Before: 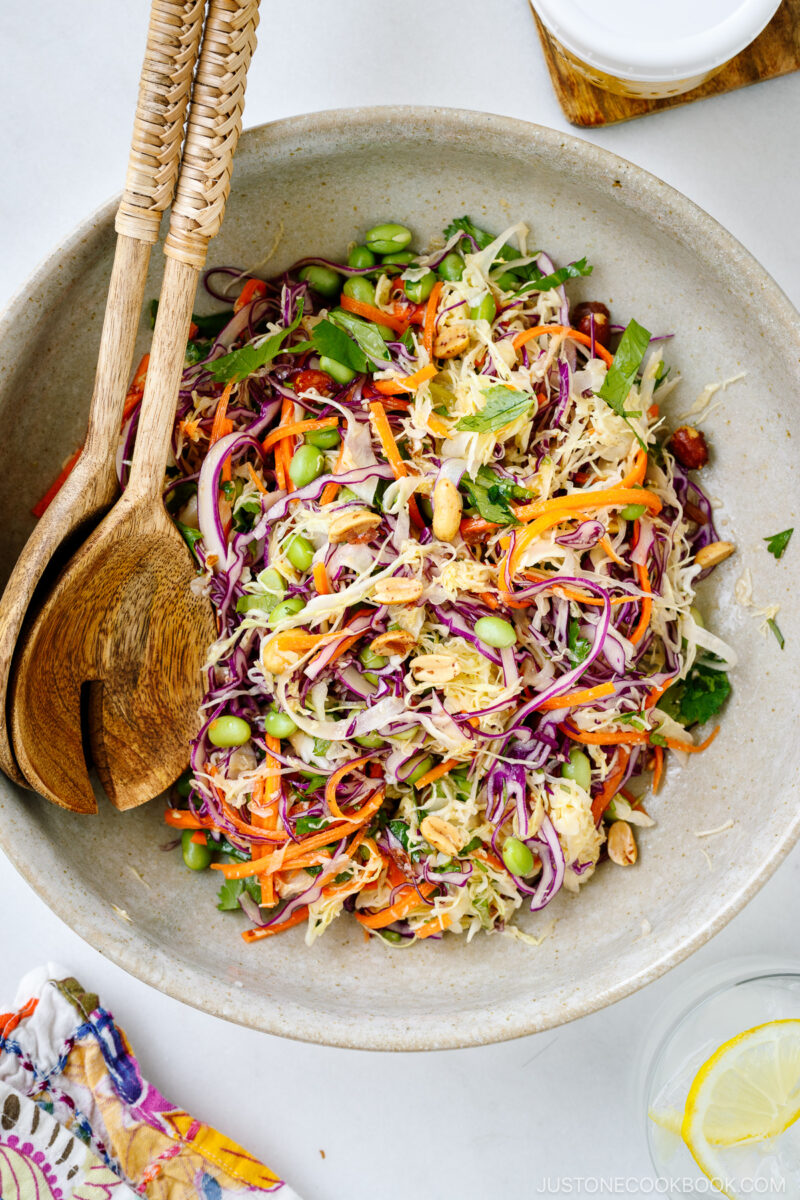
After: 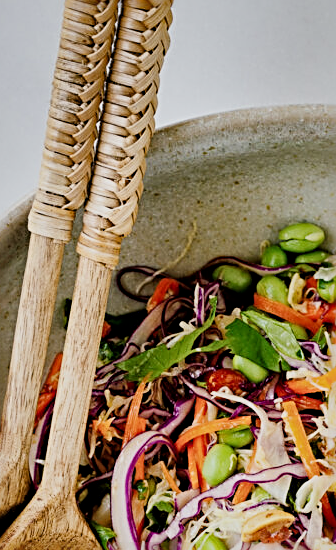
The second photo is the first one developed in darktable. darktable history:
local contrast: mode bilateral grid, contrast 20, coarseness 49, detail 144%, midtone range 0.2
shadows and highlights: low approximation 0.01, soften with gaussian
crop and rotate: left 10.92%, top 0.106%, right 46.981%, bottom 54.054%
filmic rgb: black relative exposure -7.65 EV, white relative exposure 4.56 EV, threshold 5.94 EV, hardness 3.61, enable highlight reconstruction true
sharpen: radius 3.005, amount 0.755
